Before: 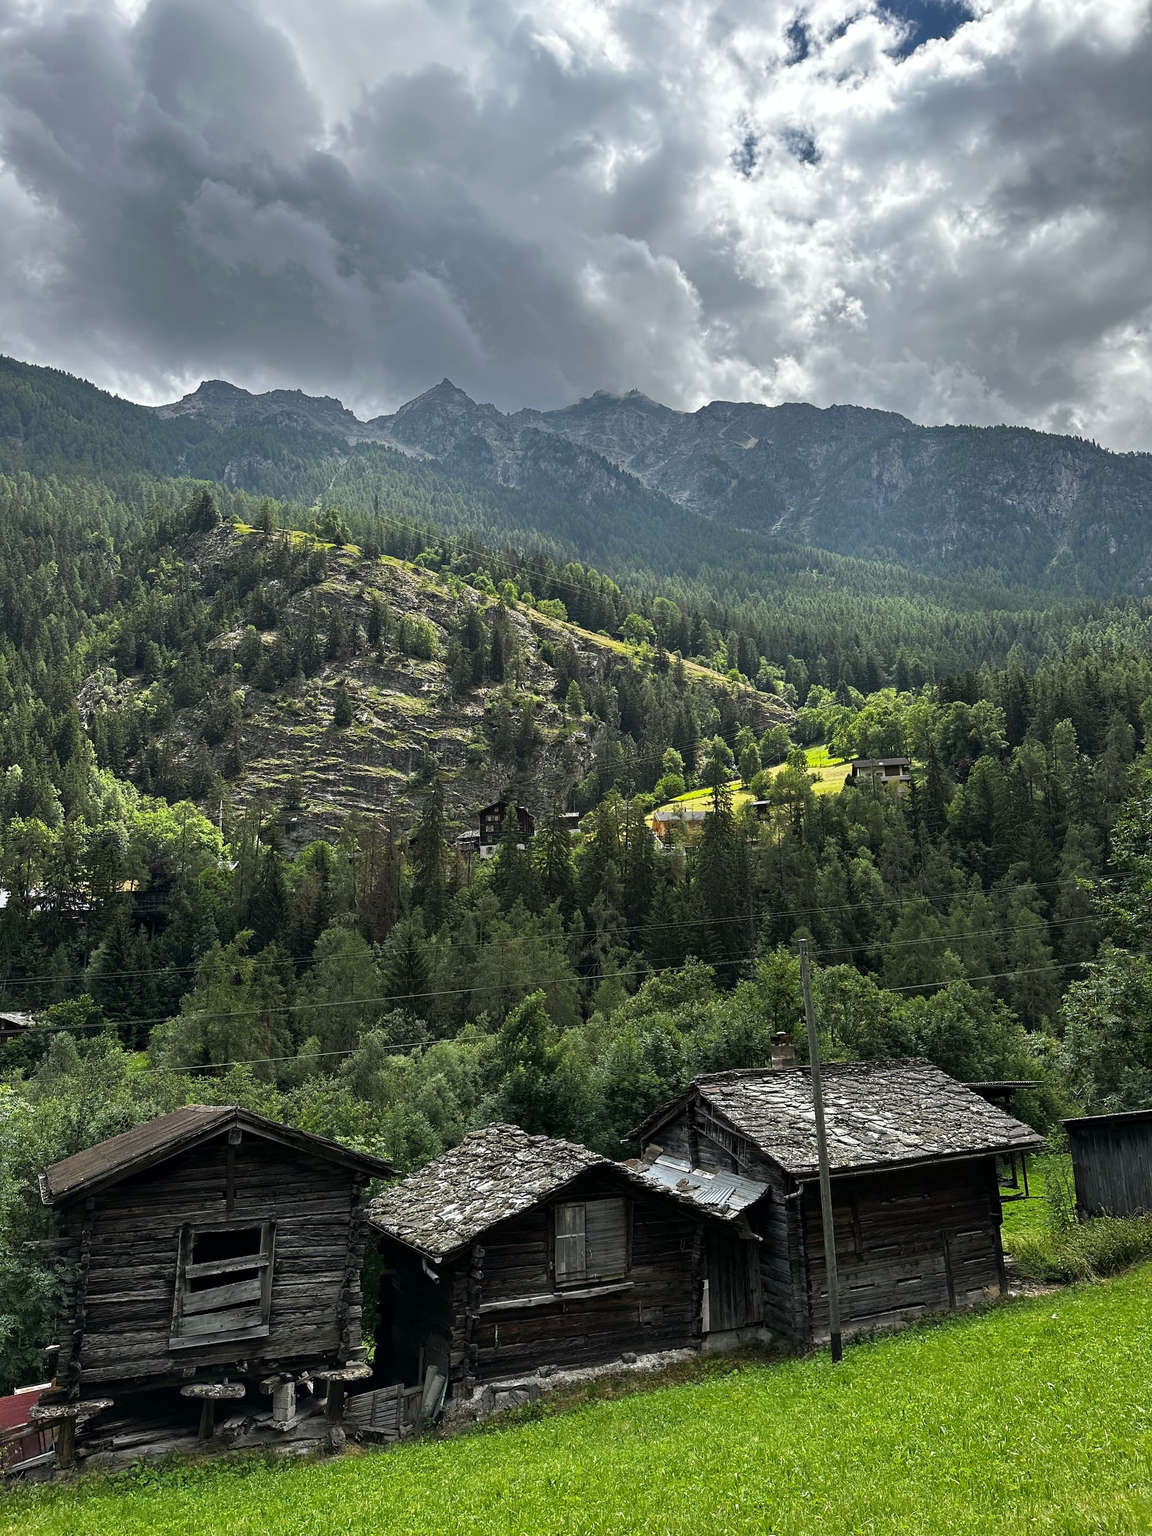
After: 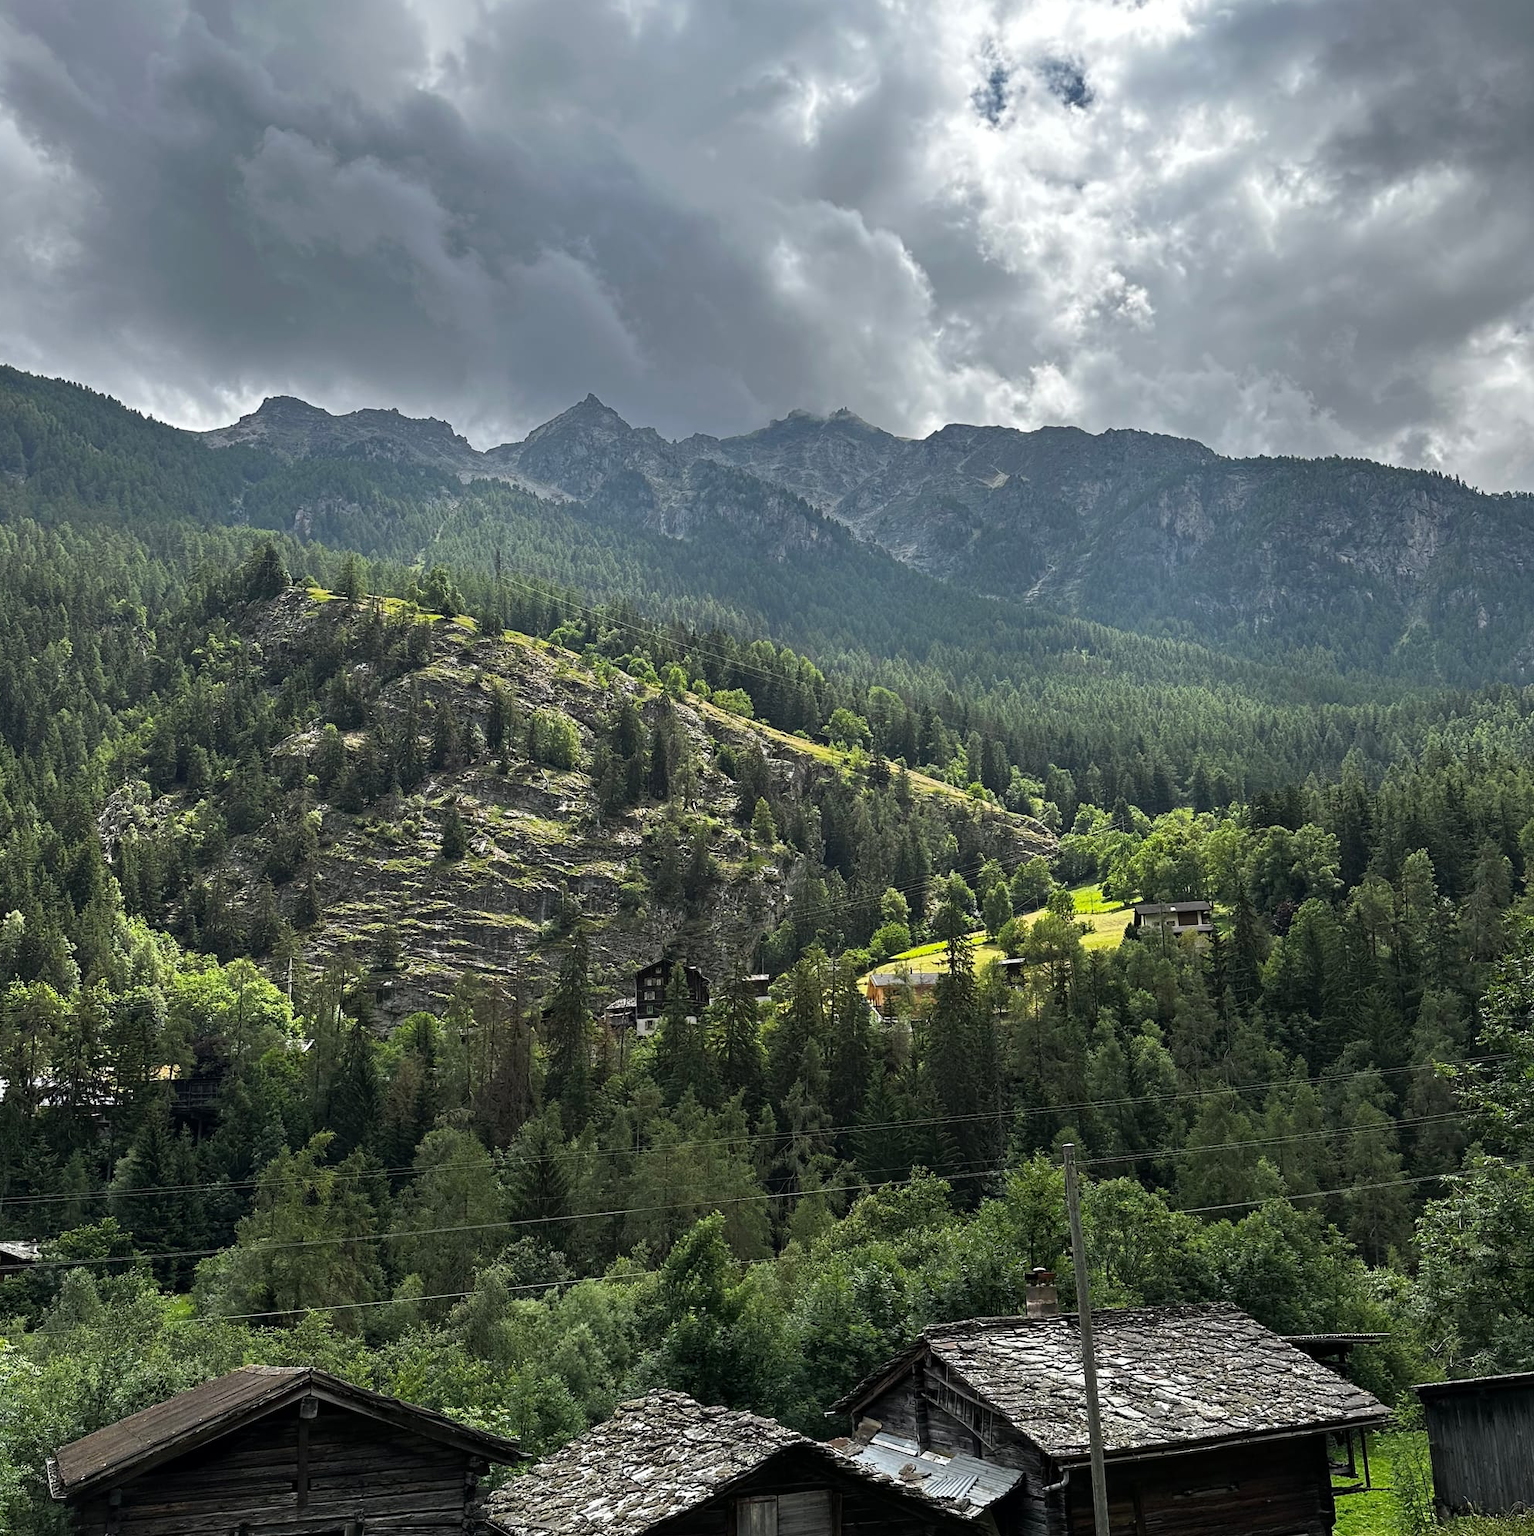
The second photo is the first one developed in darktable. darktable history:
crop: left 0.383%, top 5.48%, bottom 19.729%
